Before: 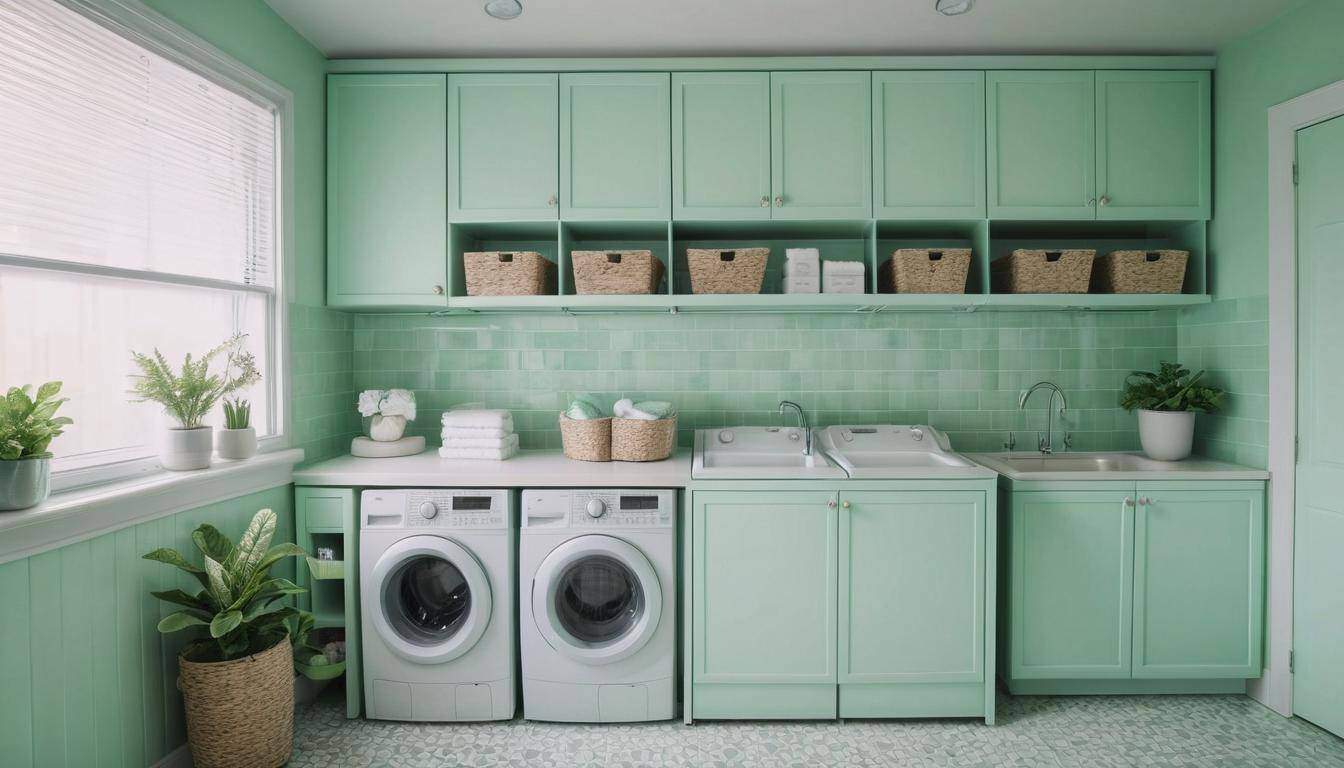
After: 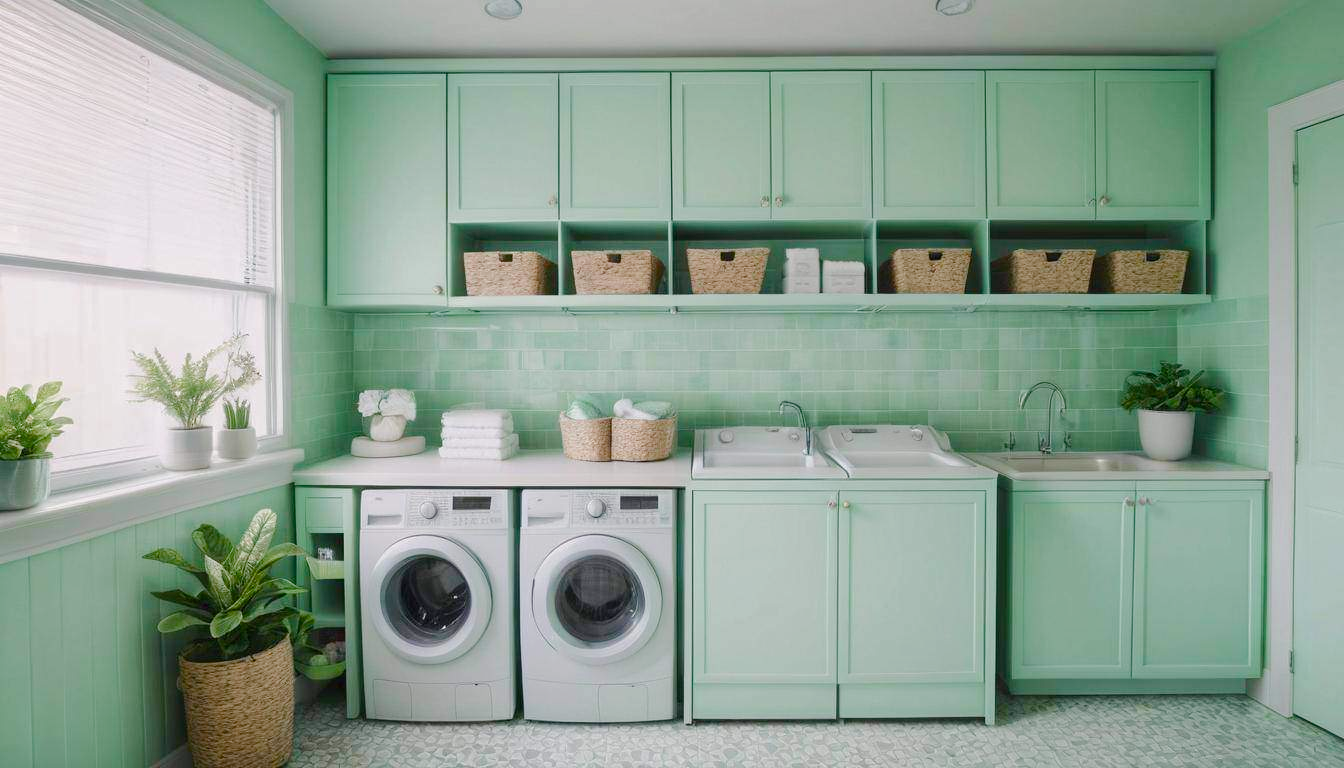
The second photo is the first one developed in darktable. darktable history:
color balance rgb: perceptual saturation grading › global saturation 20%, perceptual saturation grading › highlights -50.145%, perceptual saturation grading › shadows 31.183%, perceptual brilliance grading › mid-tones 9.278%, perceptual brilliance grading › shadows 14.441%, global vibrance 14.814%
